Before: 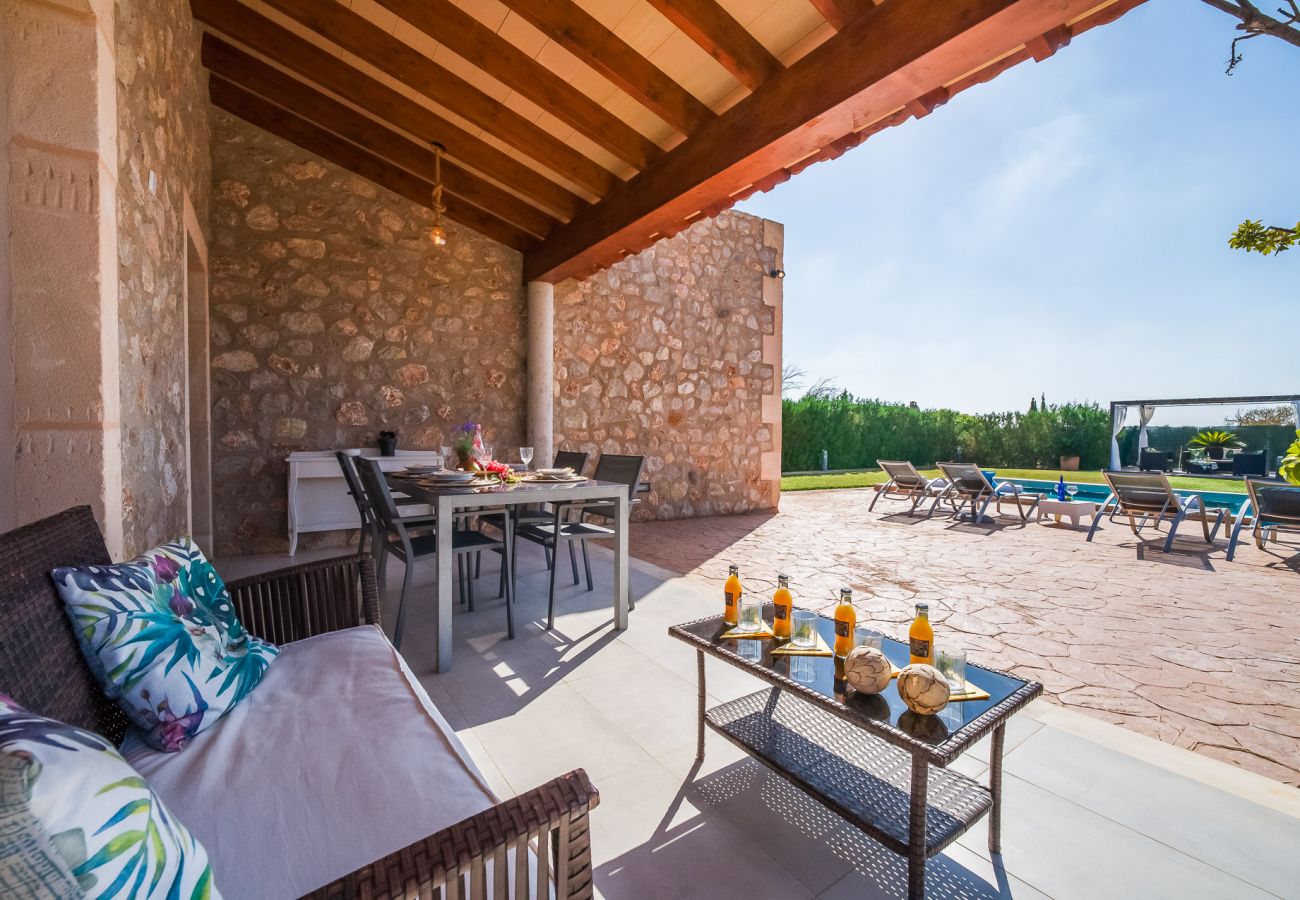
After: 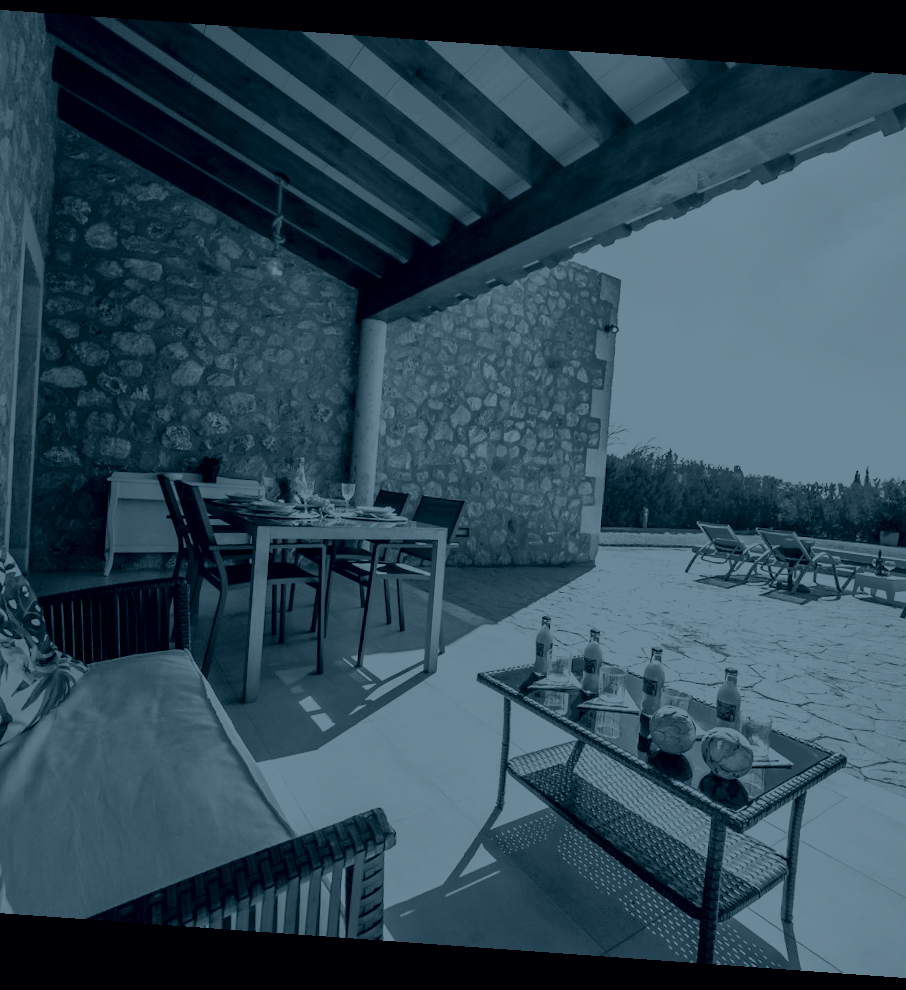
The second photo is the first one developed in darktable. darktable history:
base curve: curves: ch0 [(0, 0) (0.028, 0.03) (0.121, 0.232) (0.46, 0.748) (0.859, 0.968) (1, 1)], preserve colors none
shadows and highlights: shadows 40, highlights -60
tone curve: curves: ch0 [(0, 0) (0.08, 0.056) (0.4, 0.4) (0.6, 0.612) (0.92, 0.924) (1, 1)], color space Lab, linked channels, preserve colors none
color correction: highlights a* 14.46, highlights b* 5.85, shadows a* -5.53, shadows b* -15.24, saturation 0.85
crop: left 15.419%, right 17.914%
tone equalizer: -8 EV -0.417 EV, -7 EV -0.389 EV, -6 EV -0.333 EV, -5 EV -0.222 EV, -3 EV 0.222 EV, -2 EV 0.333 EV, -1 EV 0.389 EV, +0 EV 0.417 EV, edges refinement/feathering 500, mask exposure compensation -1.57 EV, preserve details no
colorize: hue 194.4°, saturation 29%, source mix 61.75%, lightness 3.98%, version 1
rotate and perspective: rotation 4.1°, automatic cropping off
